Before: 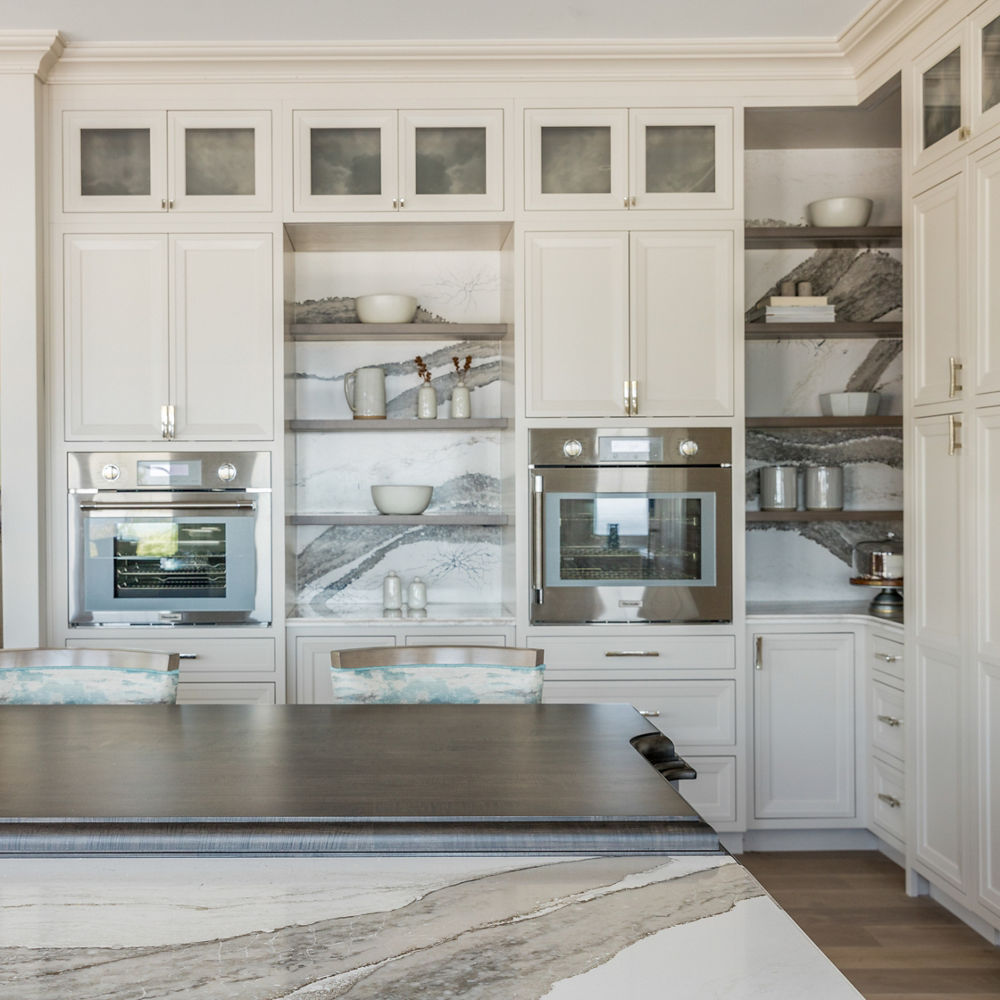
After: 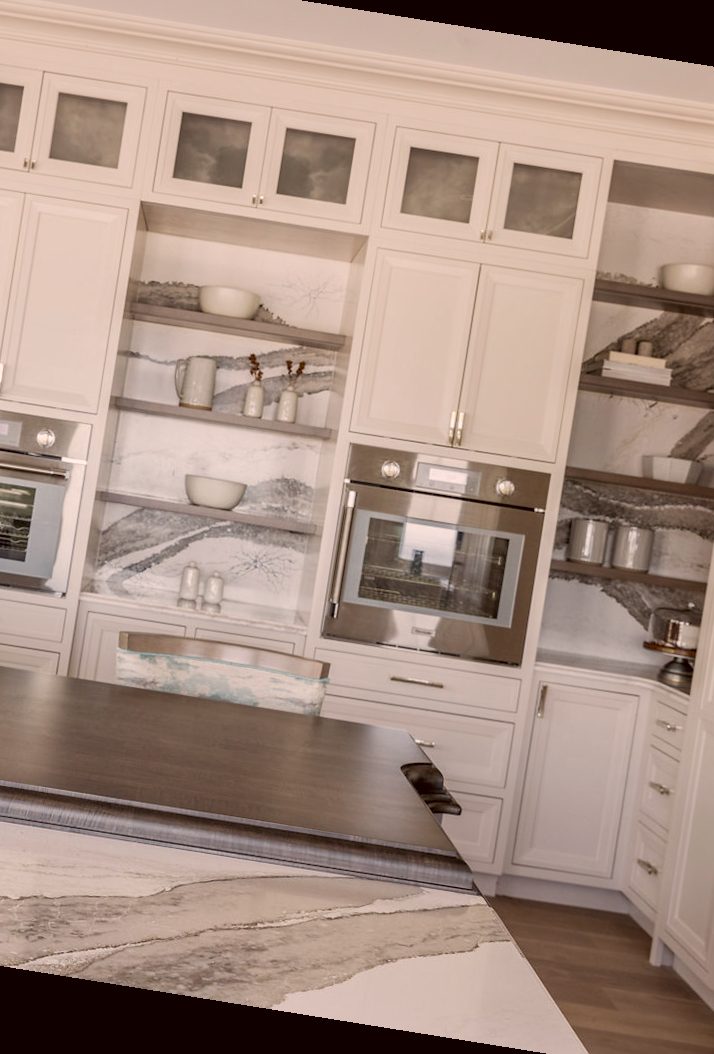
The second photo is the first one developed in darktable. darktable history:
rotate and perspective: rotation 9.12°, automatic cropping off
crop and rotate: left 22.918%, top 5.629%, right 14.711%, bottom 2.247%
exposure: black level correction 0.002, exposure -0.1 EV, compensate highlight preservation false
color correction: highlights a* 10.21, highlights b* 9.79, shadows a* 8.61, shadows b* 7.88, saturation 0.8
